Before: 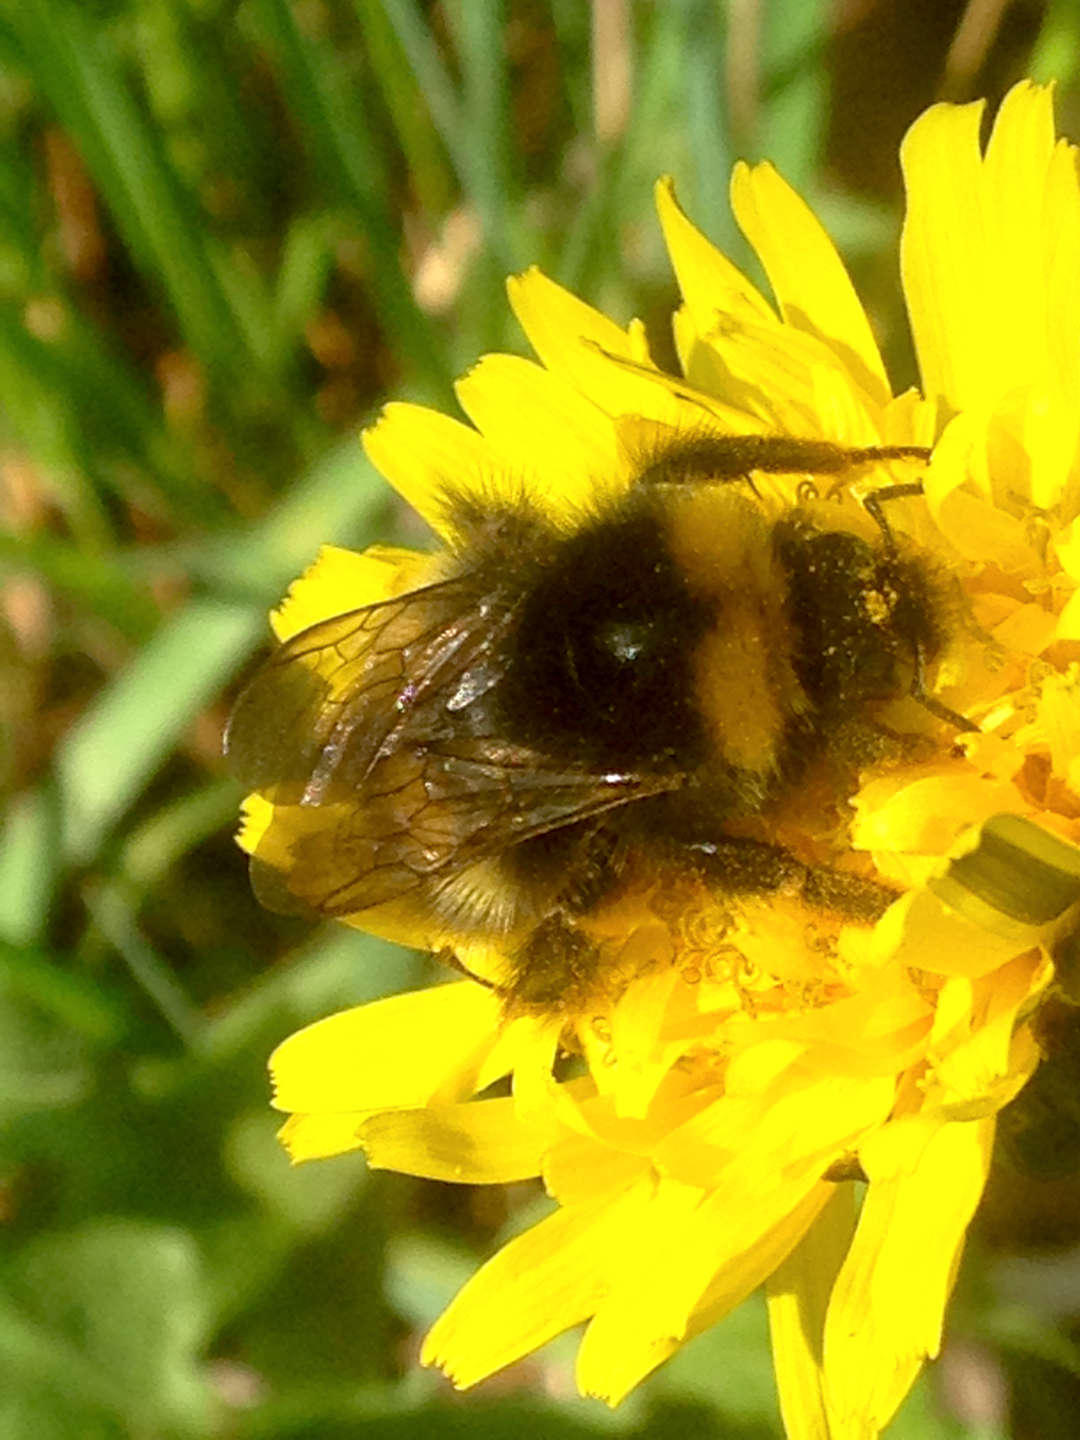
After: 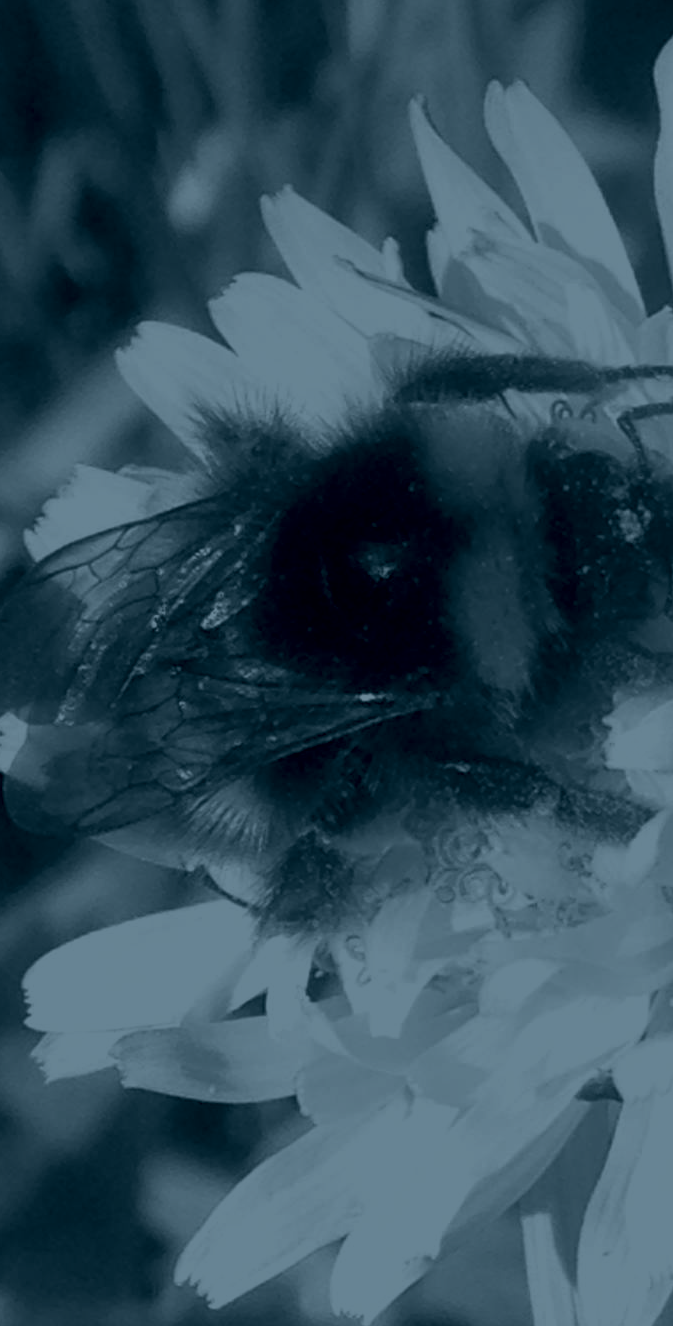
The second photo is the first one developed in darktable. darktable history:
colorize: hue 194.4°, saturation 29%, source mix 61.75%, lightness 3.98%, version 1
contrast brightness saturation: contrast 0.01, saturation -0.05
crop and rotate: left 22.918%, top 5.629%, right 14.711%, bottom 2.247%
